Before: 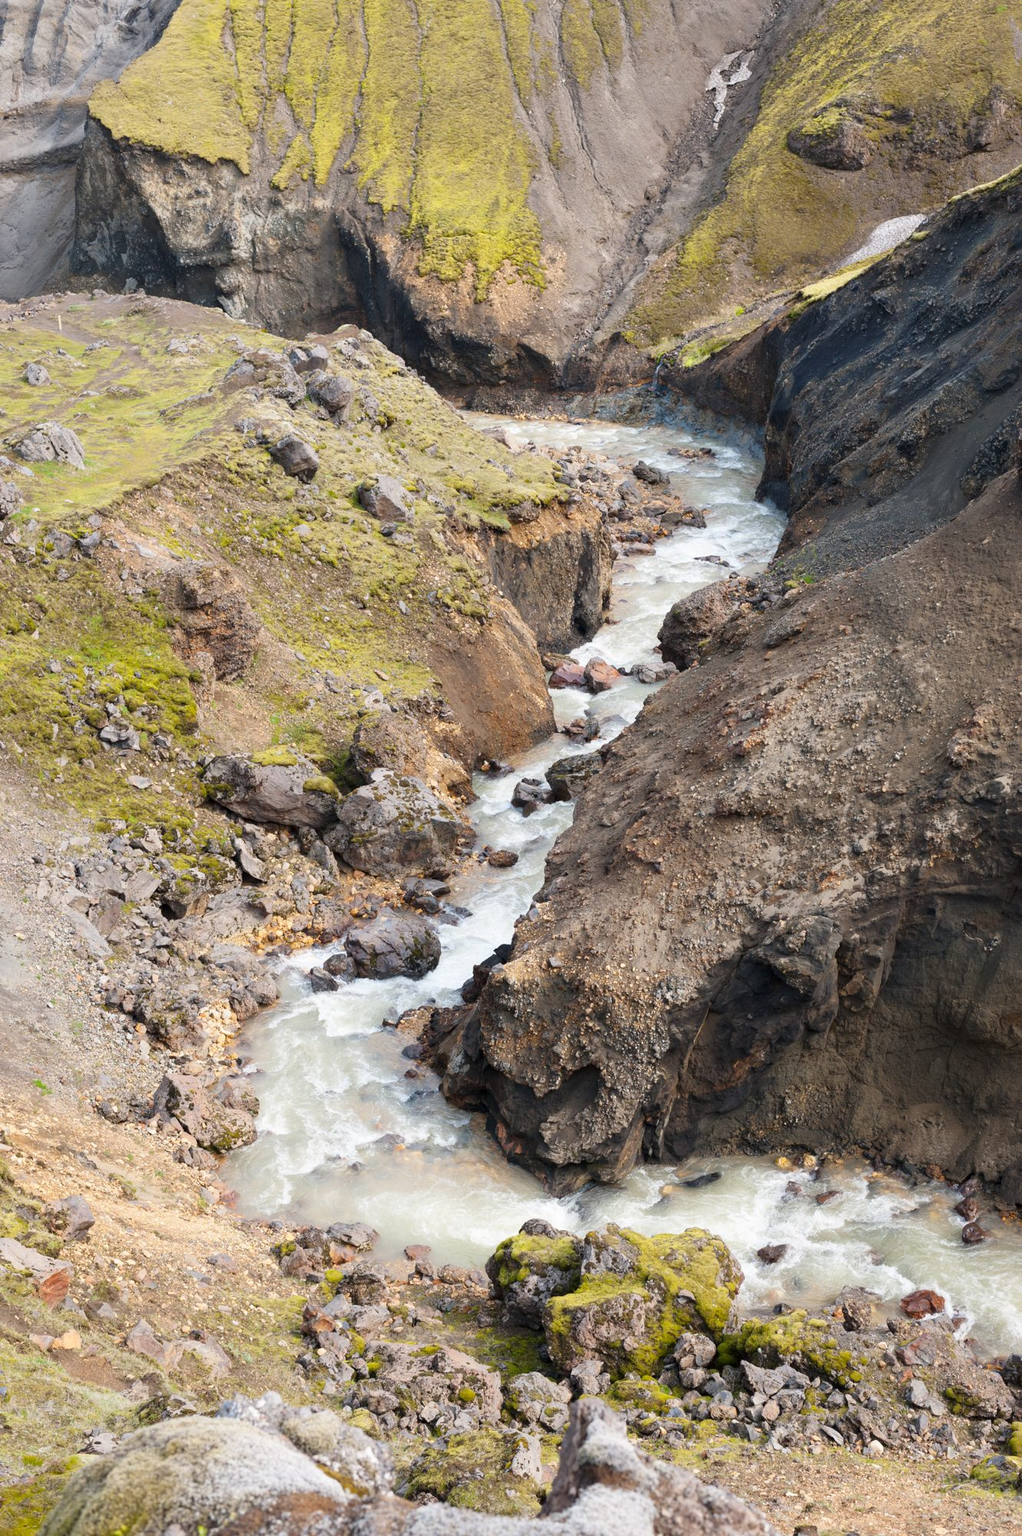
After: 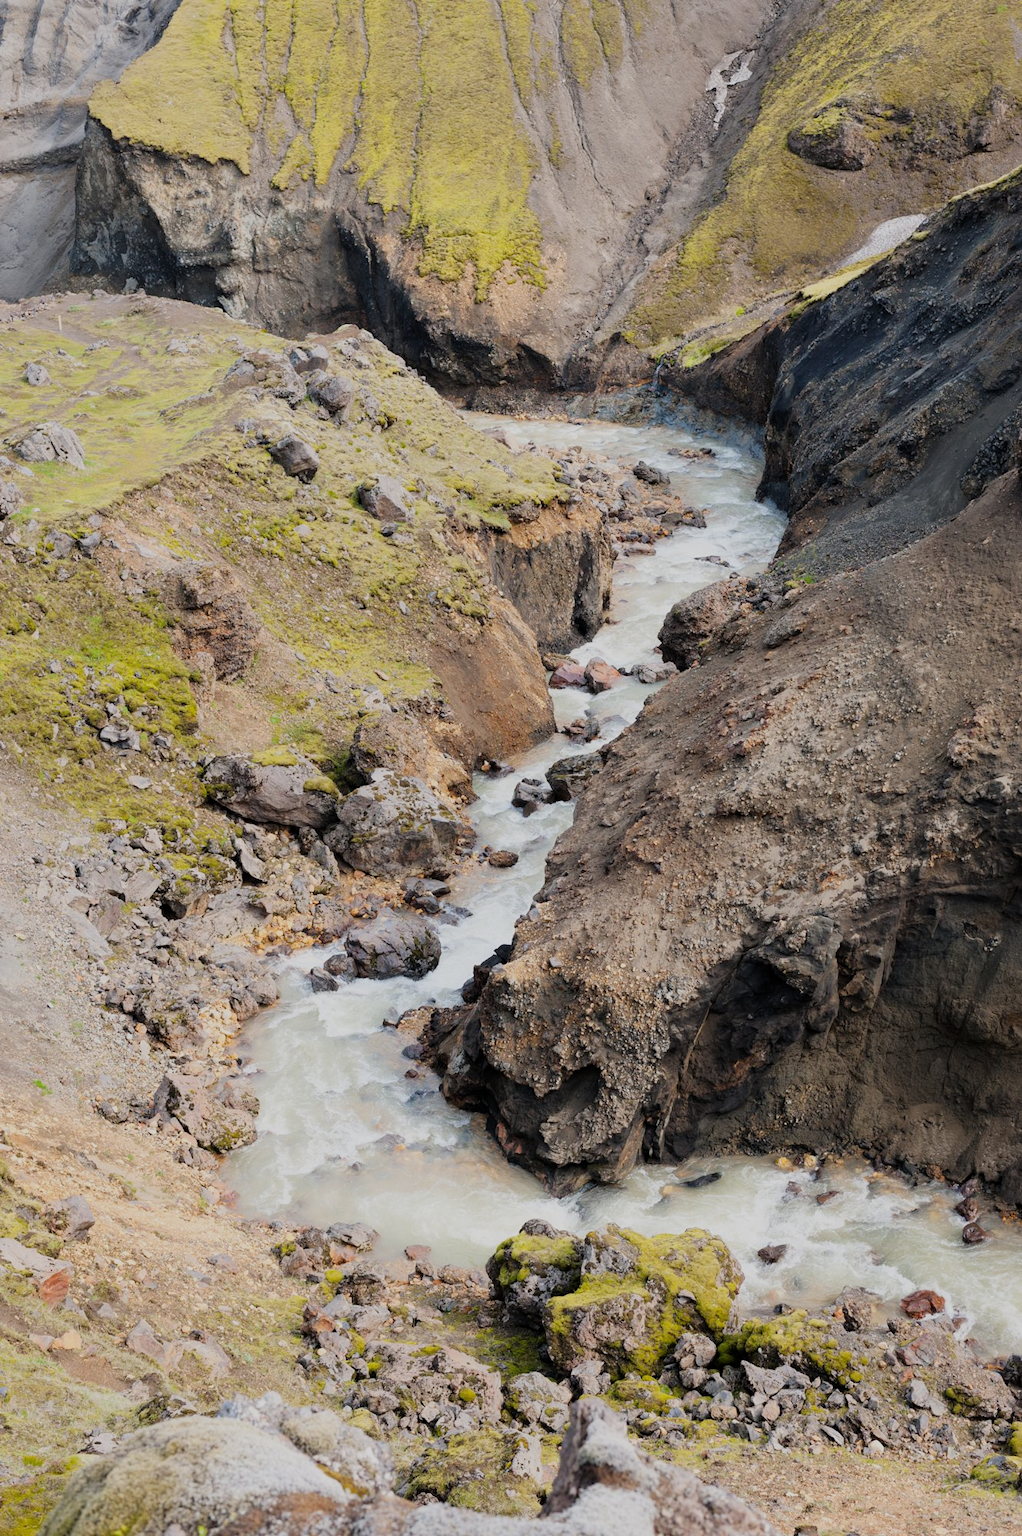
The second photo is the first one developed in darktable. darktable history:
filmic rgb: black relative exposure -7.65 EV, white relative exposure 4.56 EV, threshold 5.96 EV, hardness 3.61, enable highlight reconstruction true
